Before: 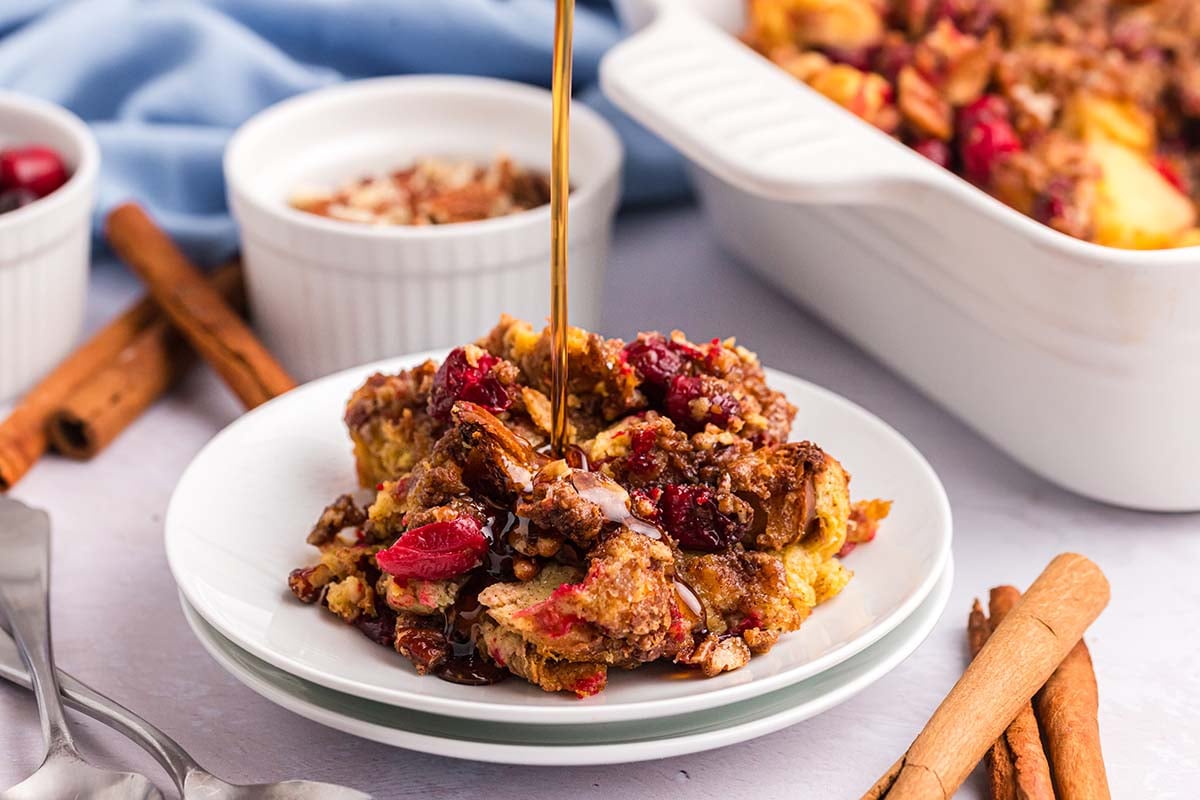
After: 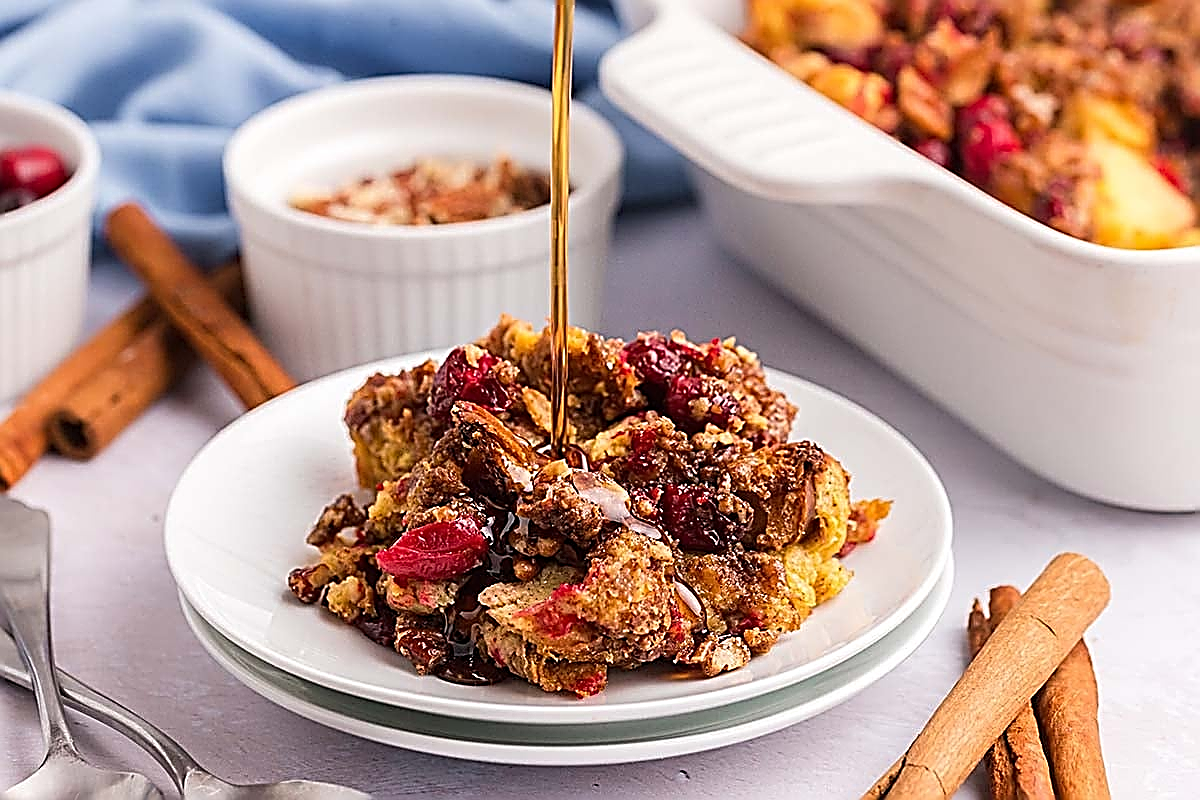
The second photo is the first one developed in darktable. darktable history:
sharpen: amount 1.874
